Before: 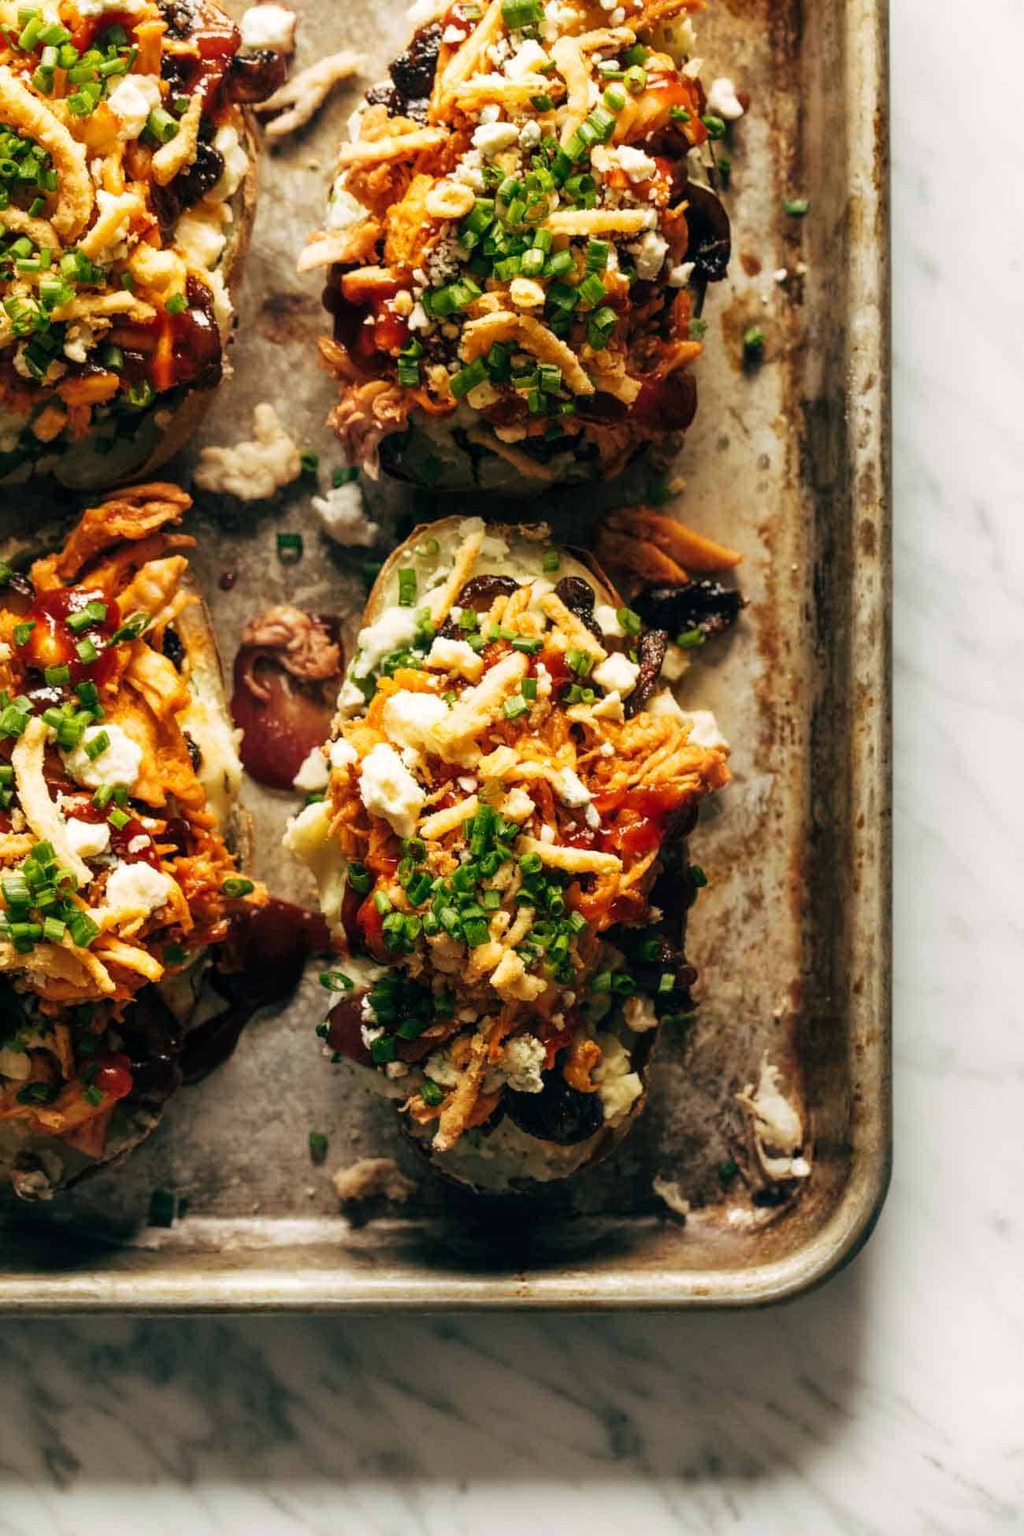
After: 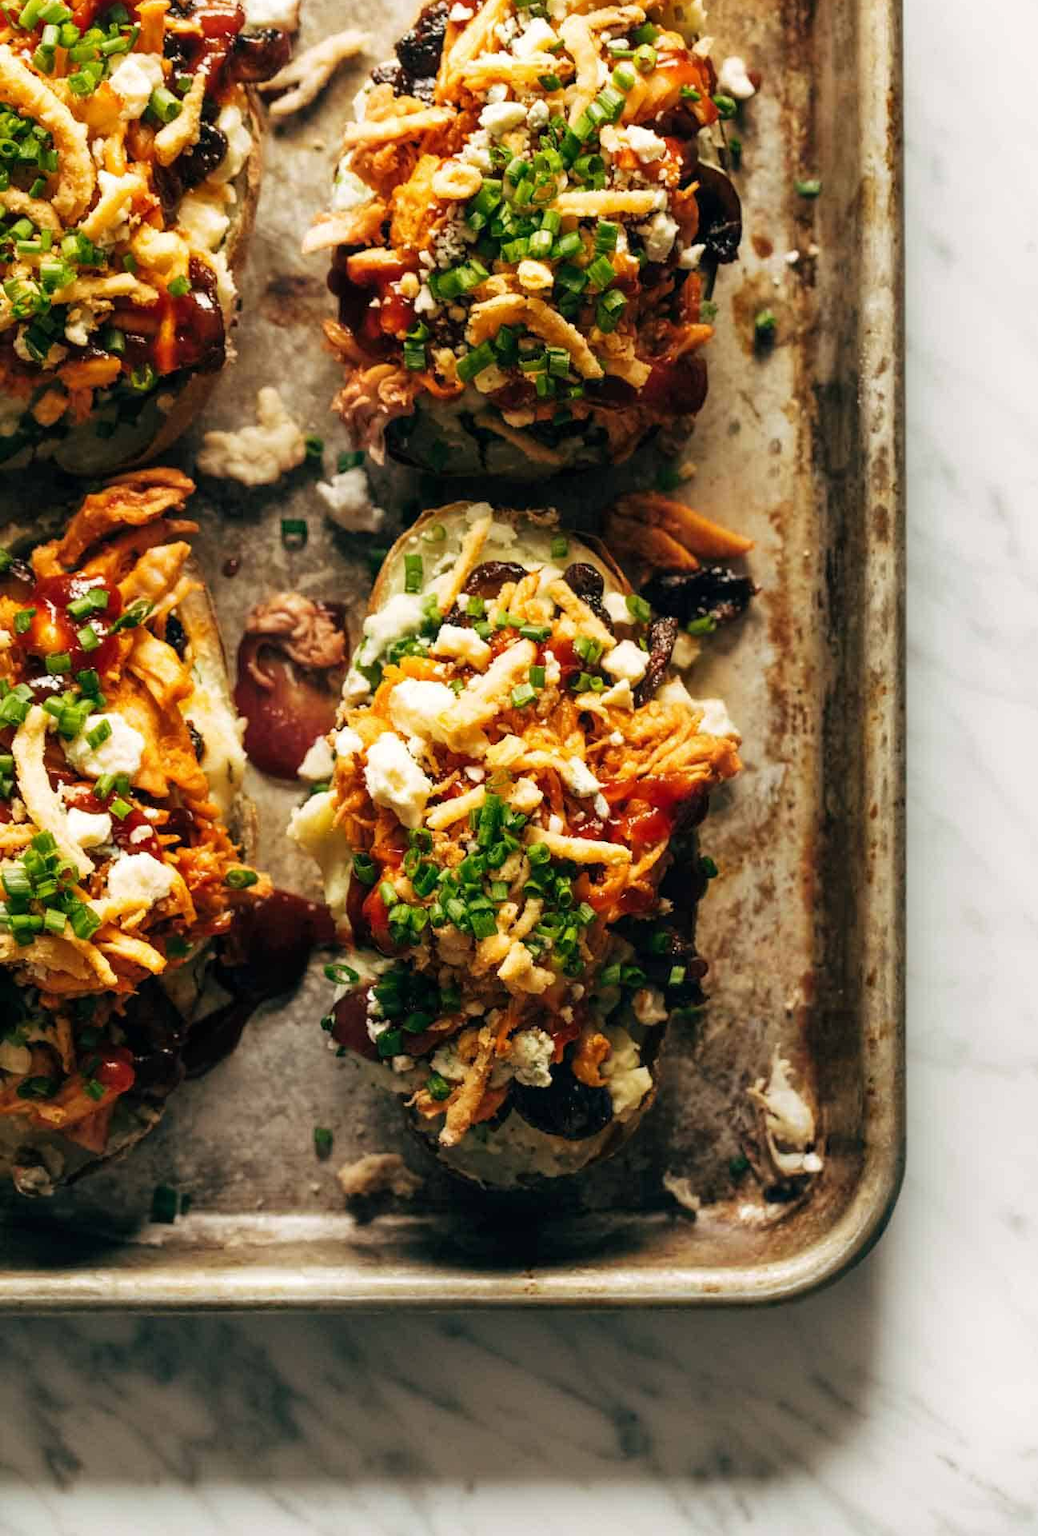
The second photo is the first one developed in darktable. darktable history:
tone equalizer: edges refinement/feathering 500, mask exposure compensation -1.57 EV, preserve details no
crop: top 1.475%, right 0.053%
